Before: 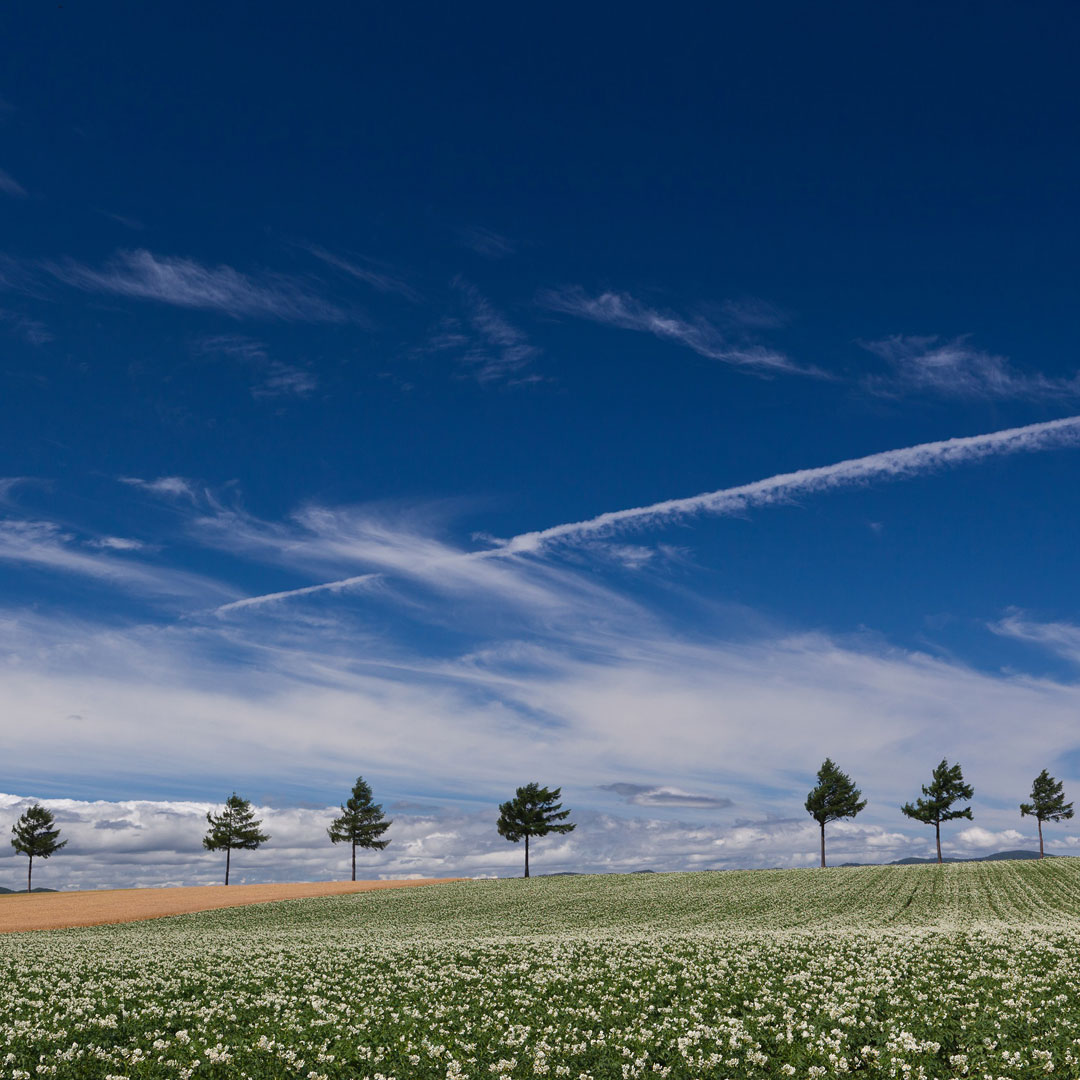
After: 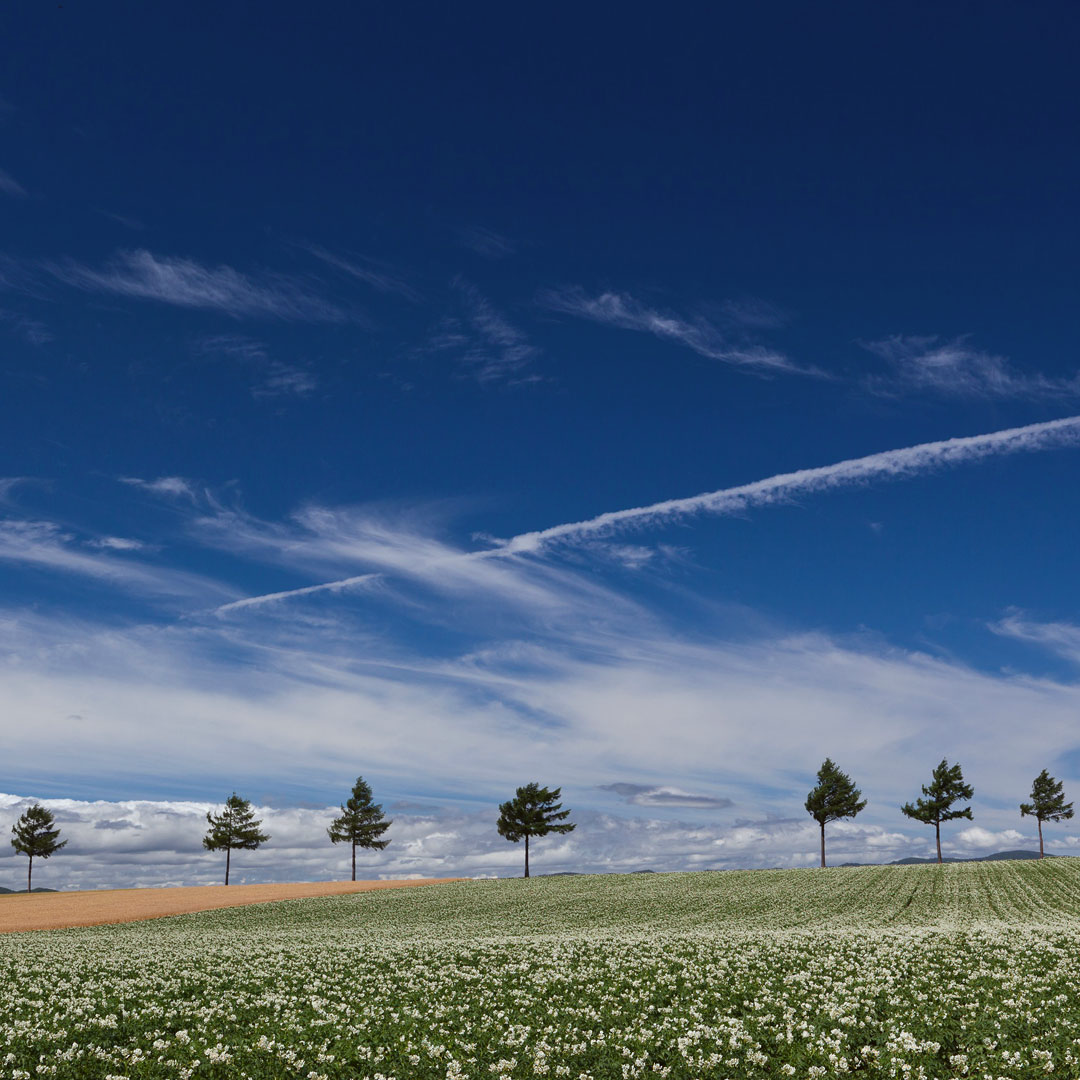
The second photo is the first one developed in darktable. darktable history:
color correction: highlights a* -2.86, highlights b* -2.63, shadows a* 2.19, shadows b* 2.92
